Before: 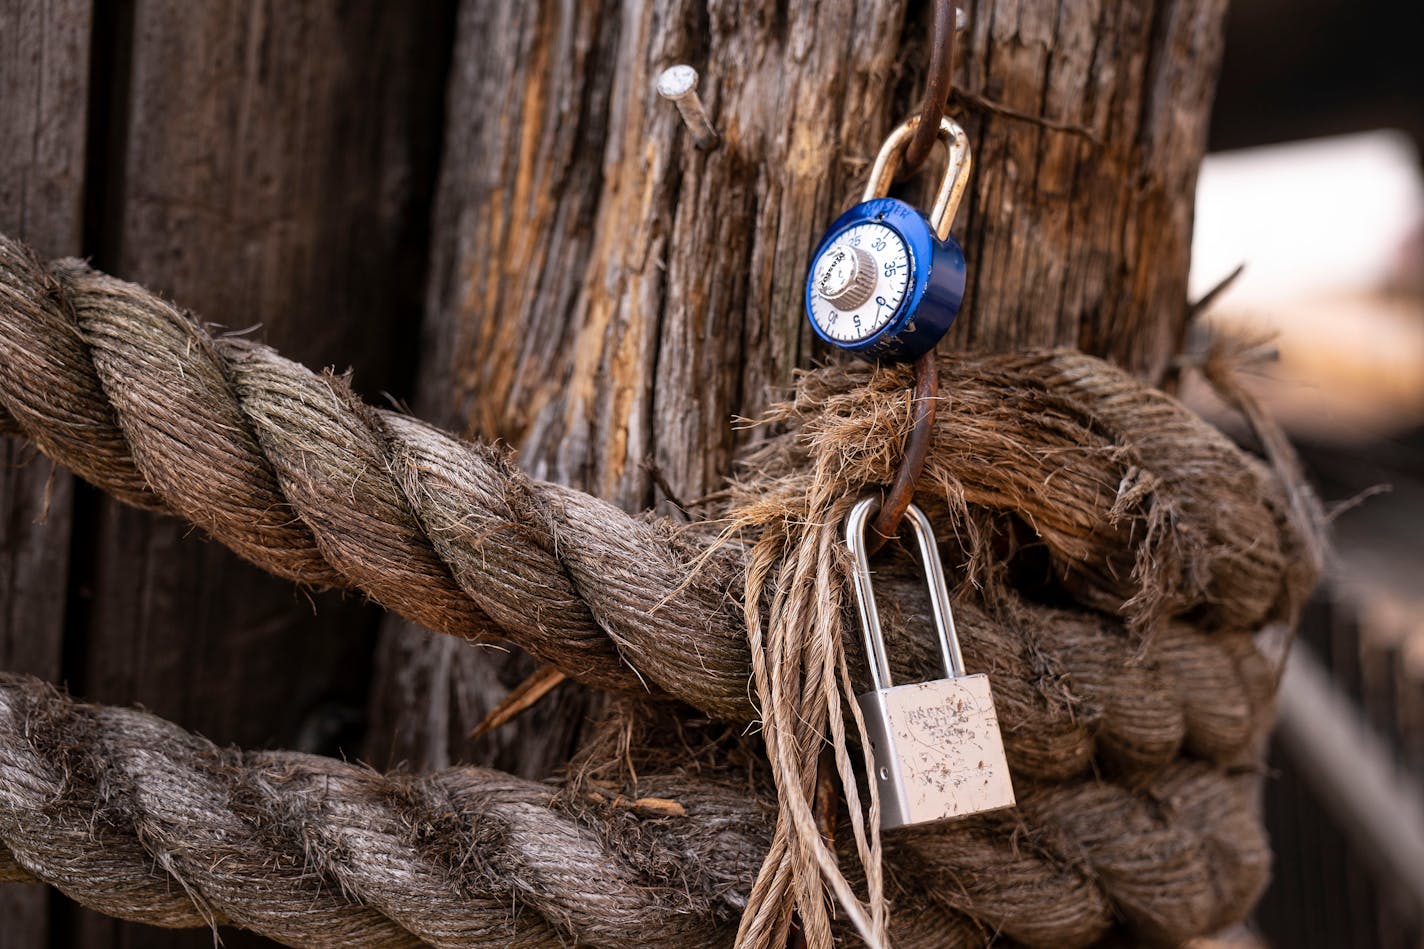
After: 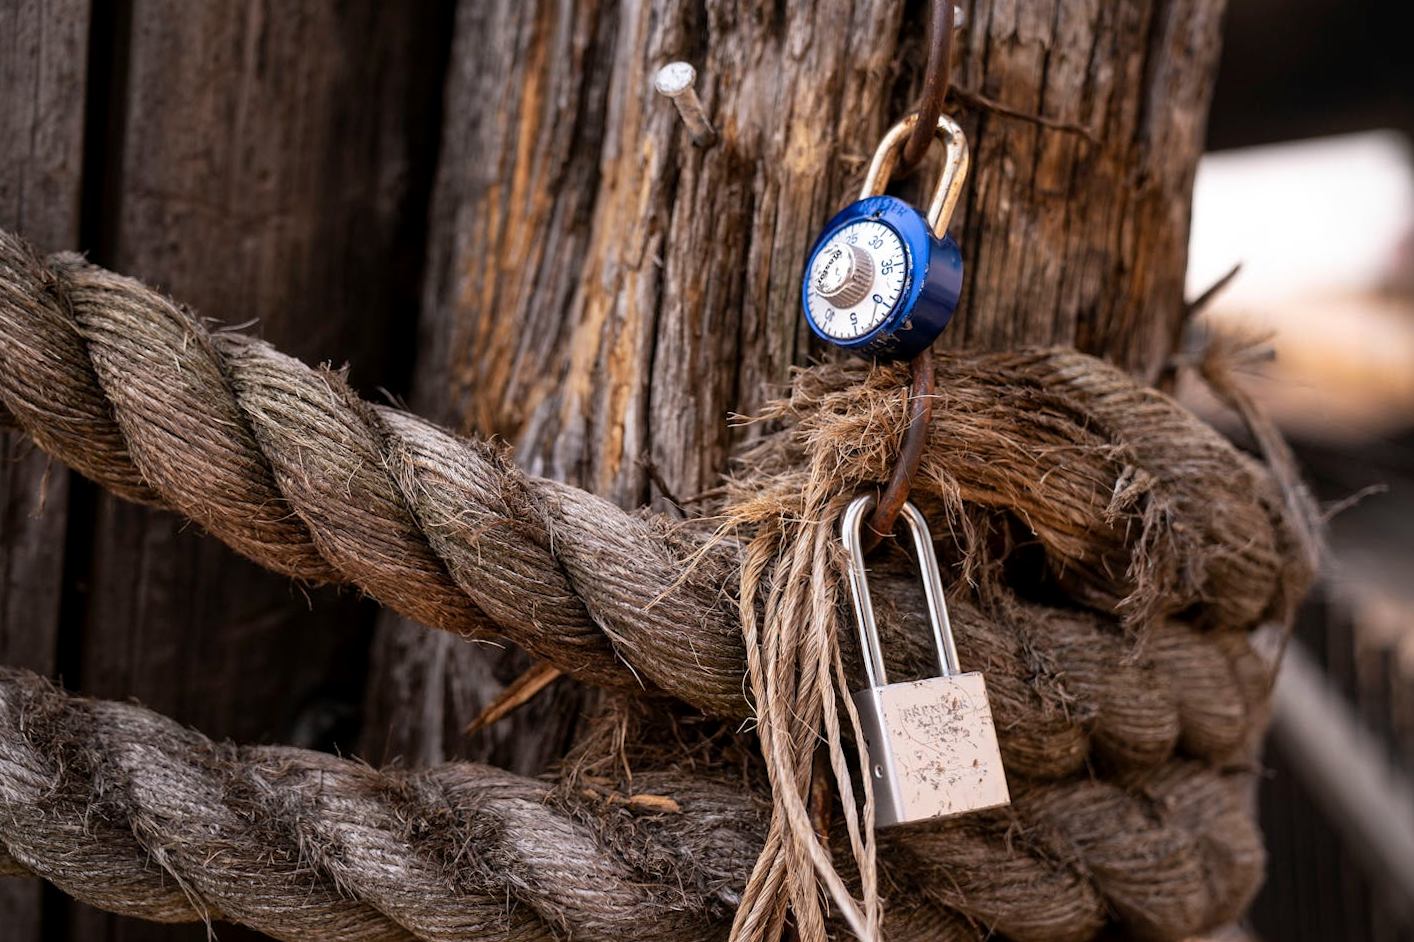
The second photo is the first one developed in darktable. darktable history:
vignetting: fall-off start 91.71%, brightness -0.189, saturation -0.297, unbound false
exposure: black level correction 0.001, exposure 0.015 EV, compensate highlight preservation false
crop and rotate: angle -0.27°
